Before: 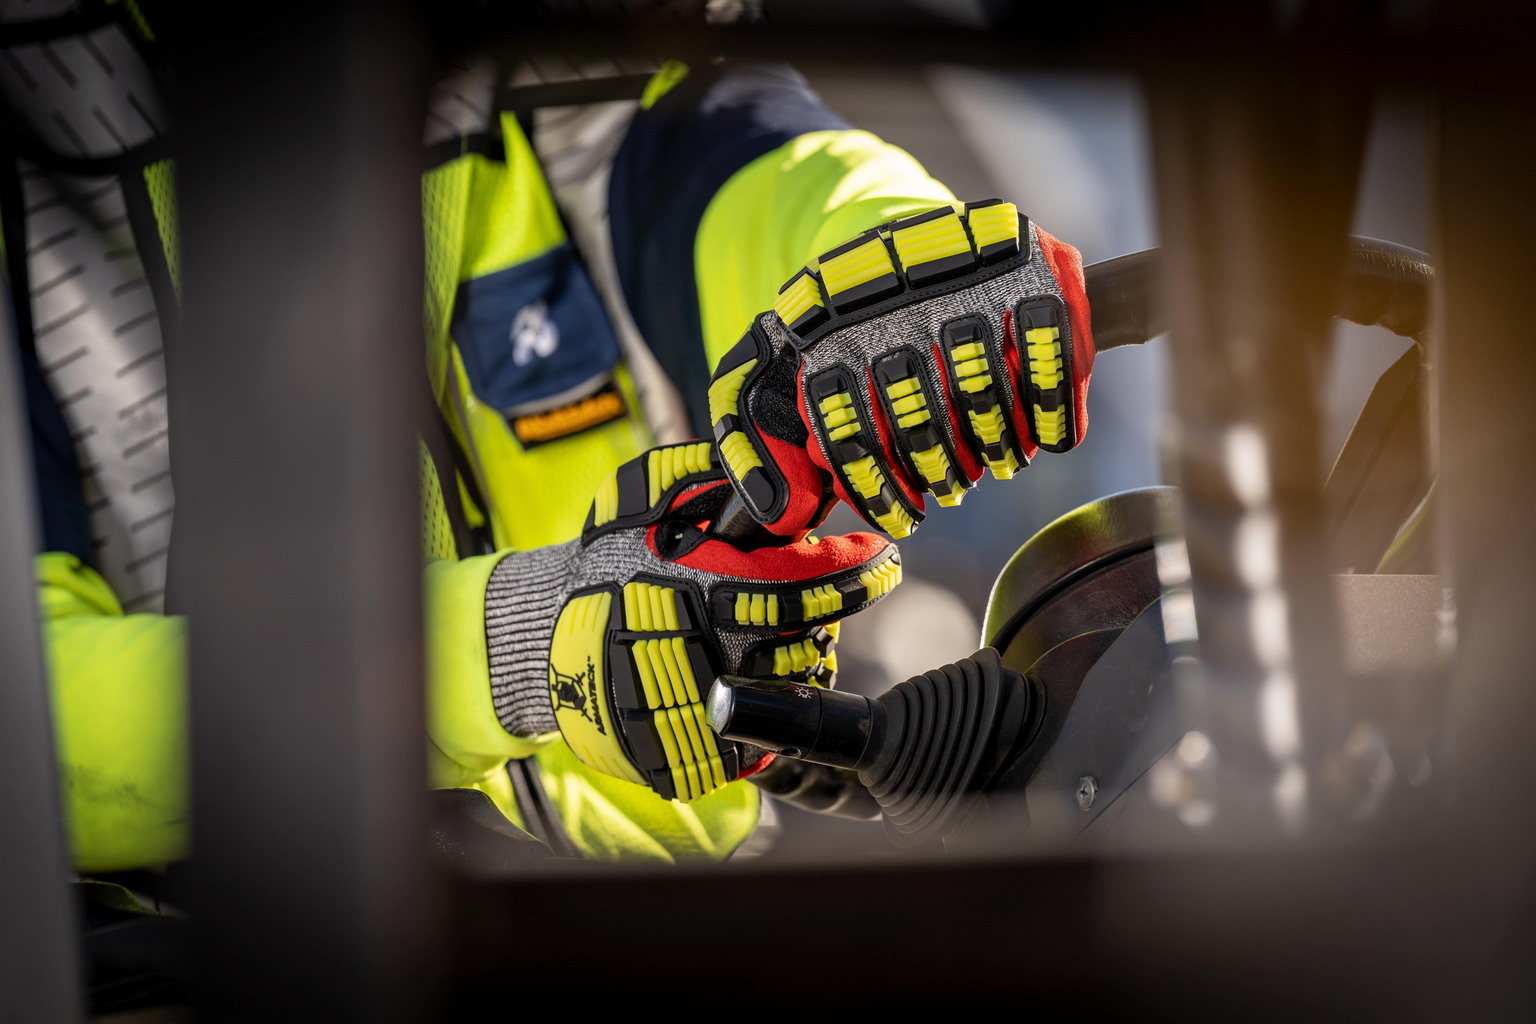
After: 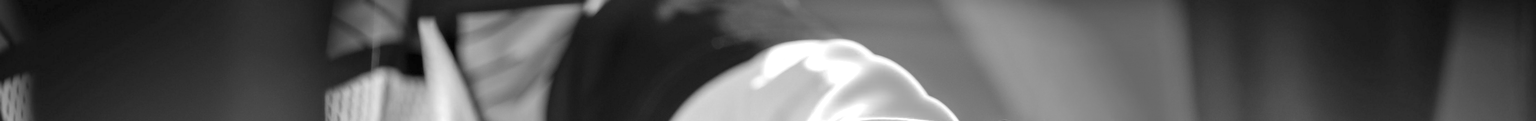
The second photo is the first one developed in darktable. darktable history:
crop and rotate: left 9.644%, top 9.491%, right 6.021%, bottom 80.509%
exposure: black level correction 0, exposure 1.45 EV, compensate exposure bias true, compensate highlight preservation false
sharpen: on, module defaults
white balance: red 0.766, blue 1.537
monochrome: a 26.22, b 42.67, size 0.8
